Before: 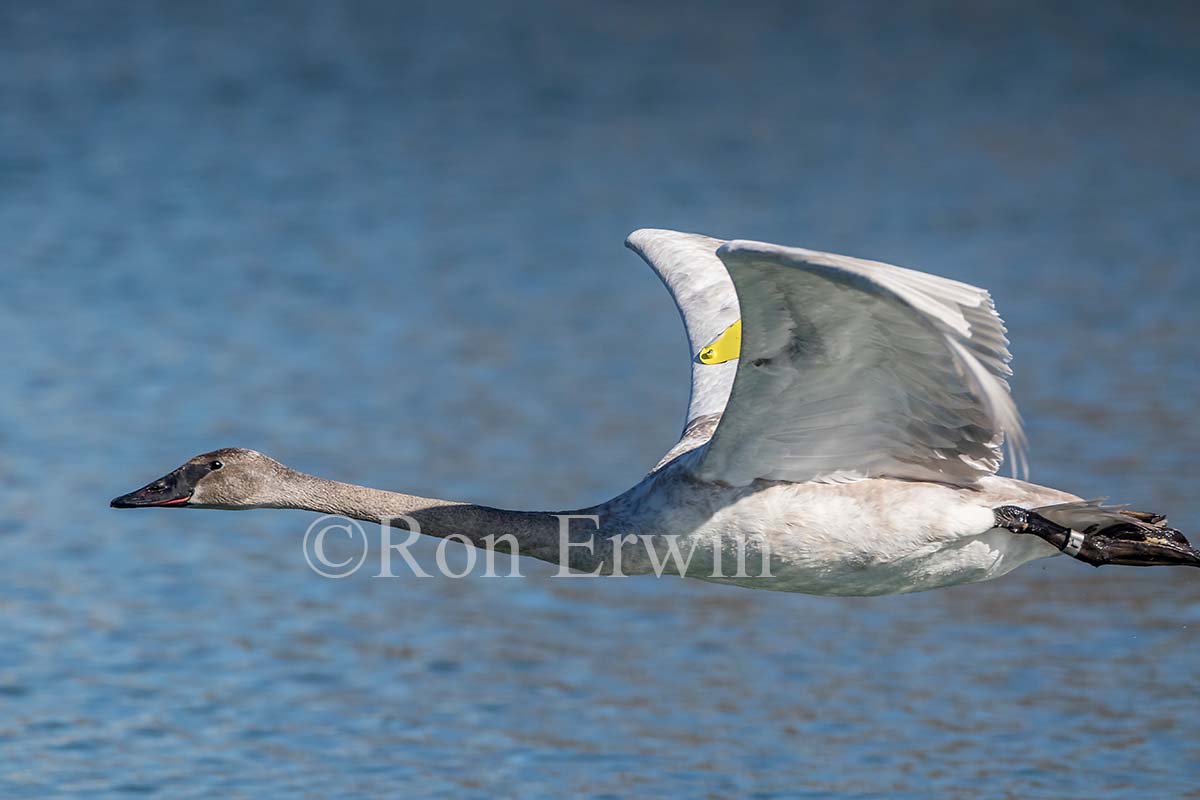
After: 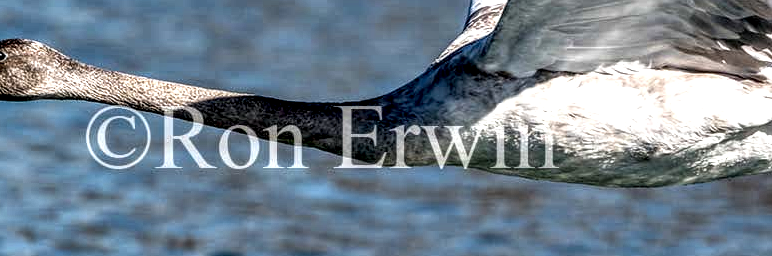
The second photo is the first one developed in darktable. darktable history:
crop: left 18.091%, top 51.13%, right 17.525%, bottom 16.85%
contrast equalizer: octaves 7, y [[0.6 ×6], [0.55 ×6], [0 ×6], [0 ×6], [0 ×6]]
local contrast: highlights 0%, shadows 0%, detail 182%
shadows and highlights: shadows -62.32, white point adjustment -5.22, highlights 61.59
